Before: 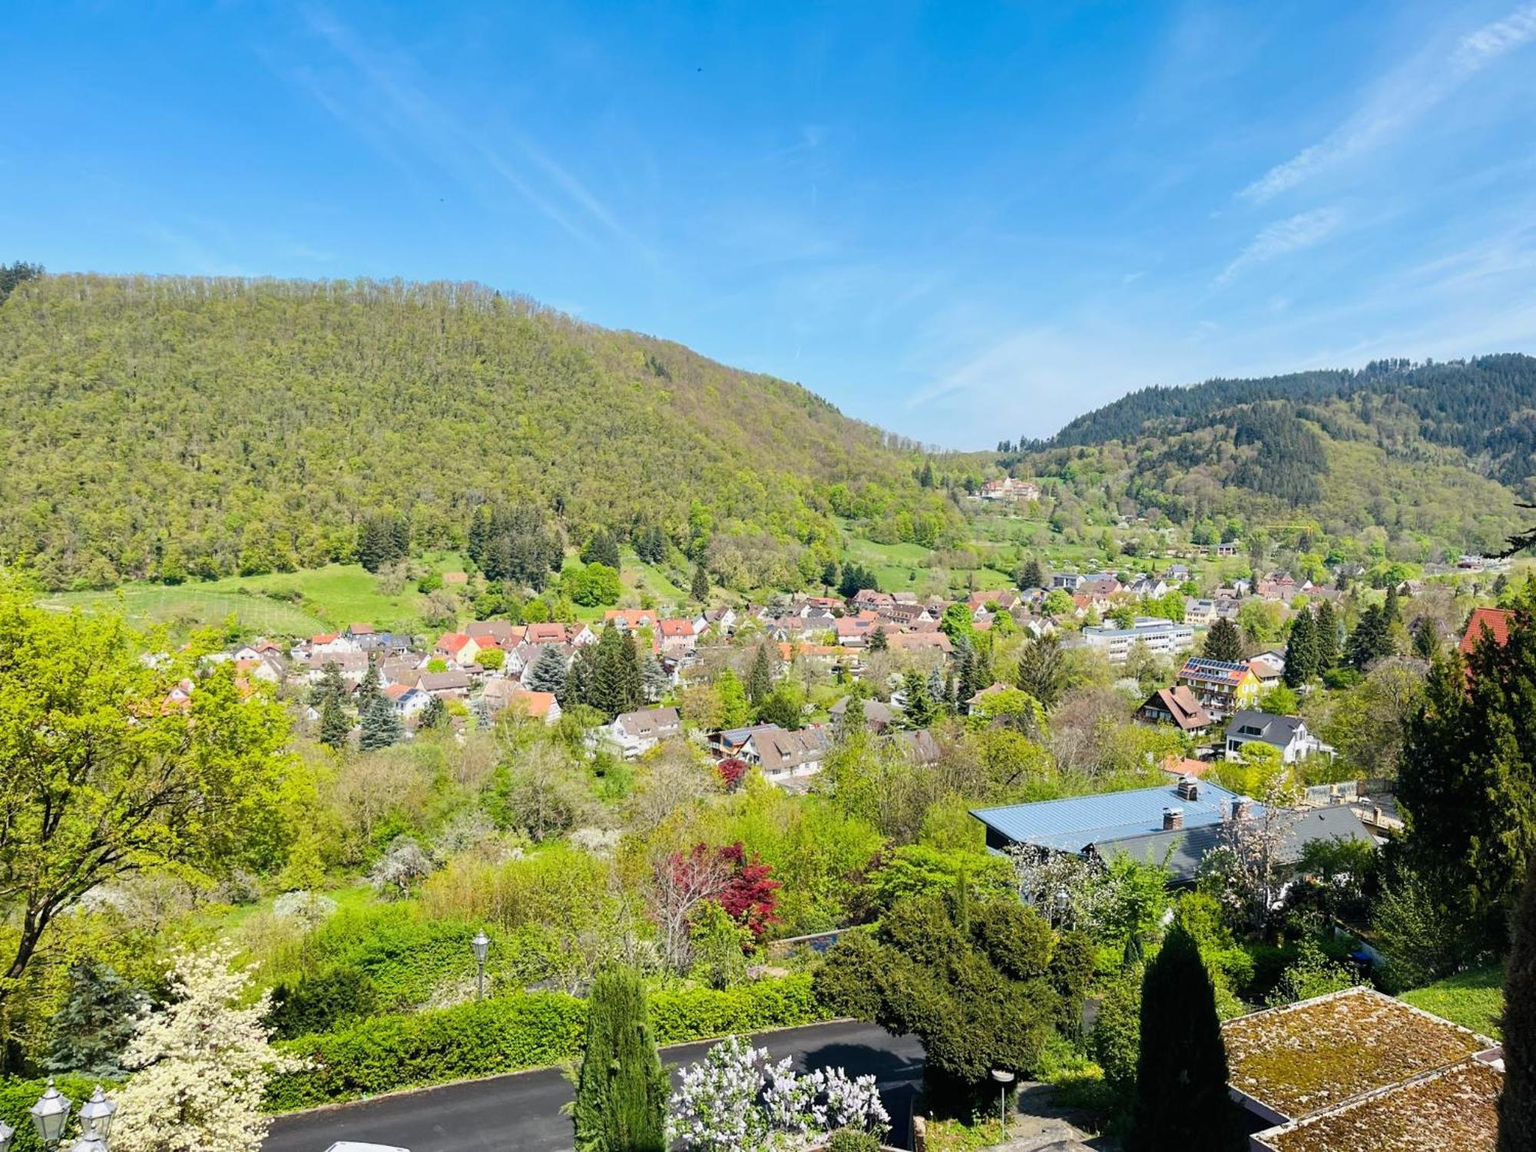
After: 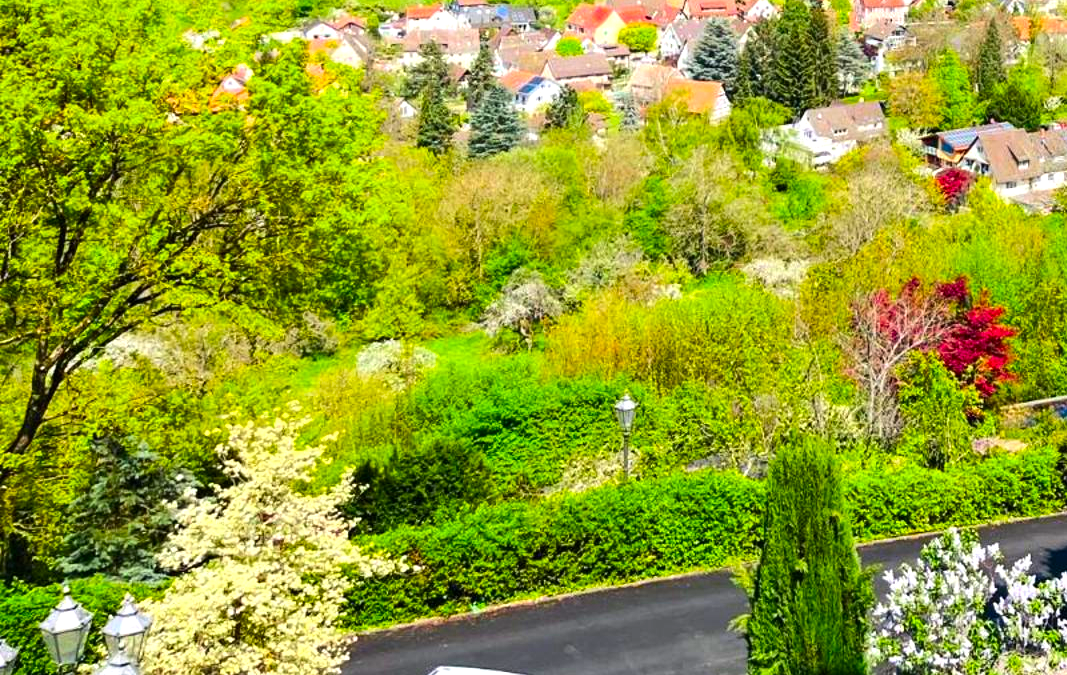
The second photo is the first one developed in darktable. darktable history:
crop and rotate: top 54.778%, right 46.61%, bottom 0.159%
tone equalizer: -8 EV -0.417 EV, -7 EV -0.389 EV, -6 EV -0.333 EV, -5 EV -0.222 EV, -3 EV 0.222 EV, -2 EV 0.333 EV, -1 EV 0.389 EV, +0 EV 0.417 EV, edges refinement/feathering 500, mask exposure compensation -1.57 EV, preserve details no
color correction: saturation 1.8
